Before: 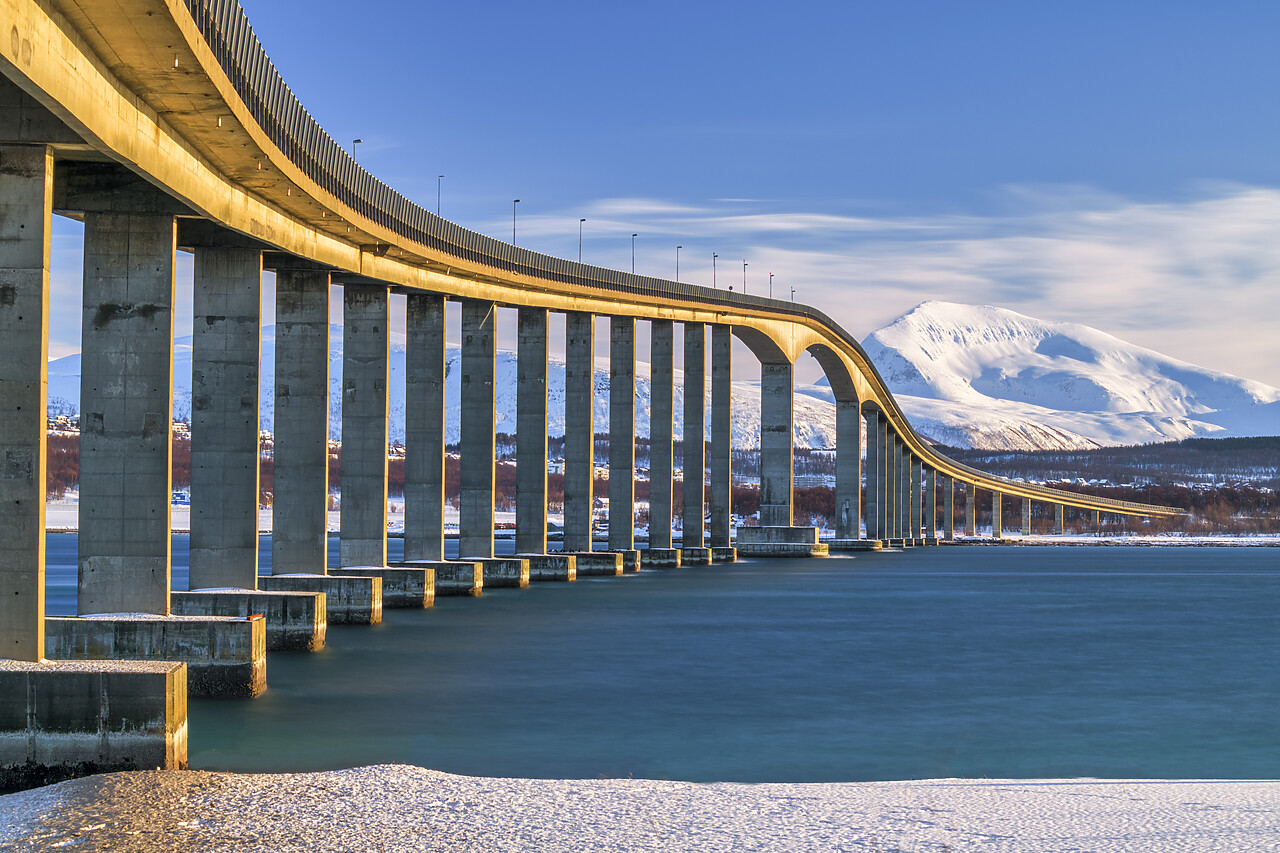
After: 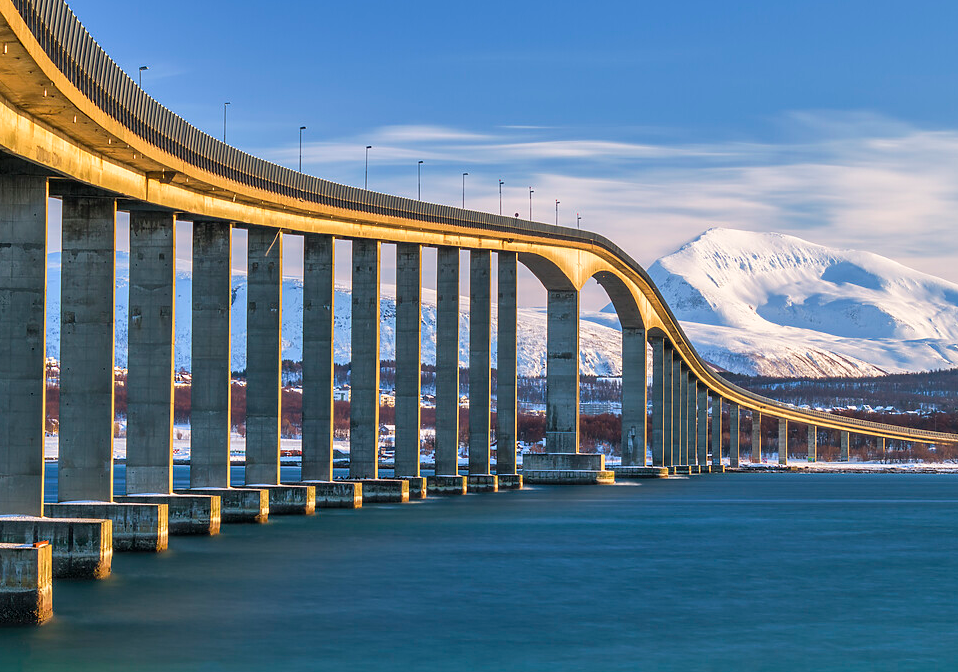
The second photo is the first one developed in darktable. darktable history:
crop: left 16.768%, top 8.653%, right 8.362%, bottom 12.485%
